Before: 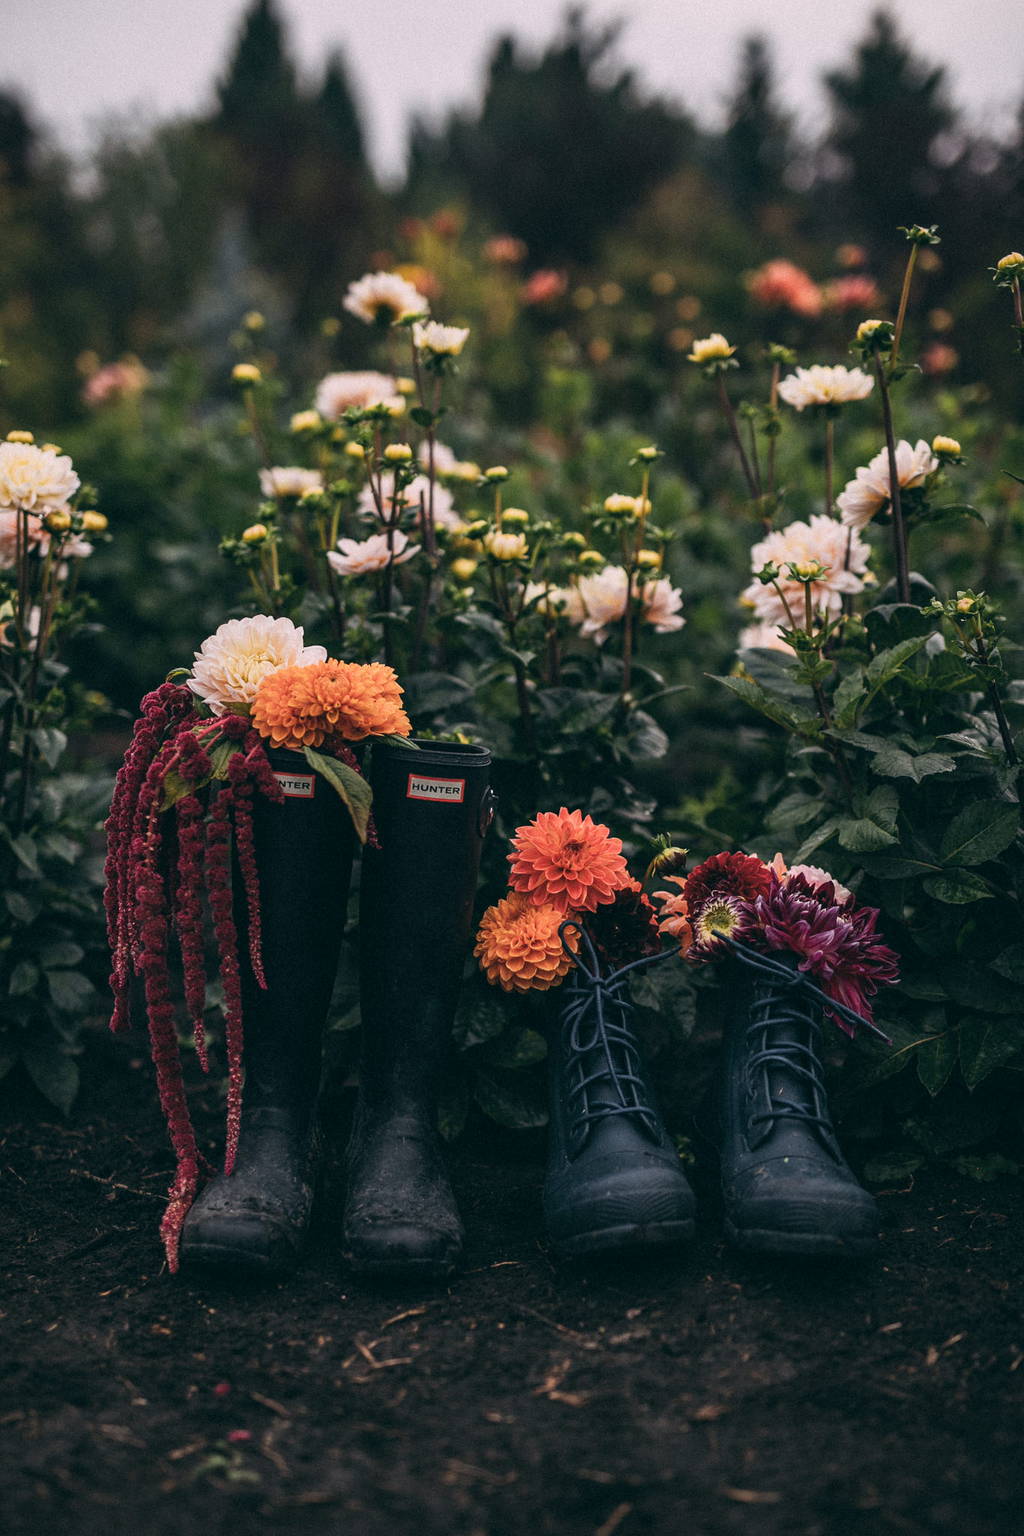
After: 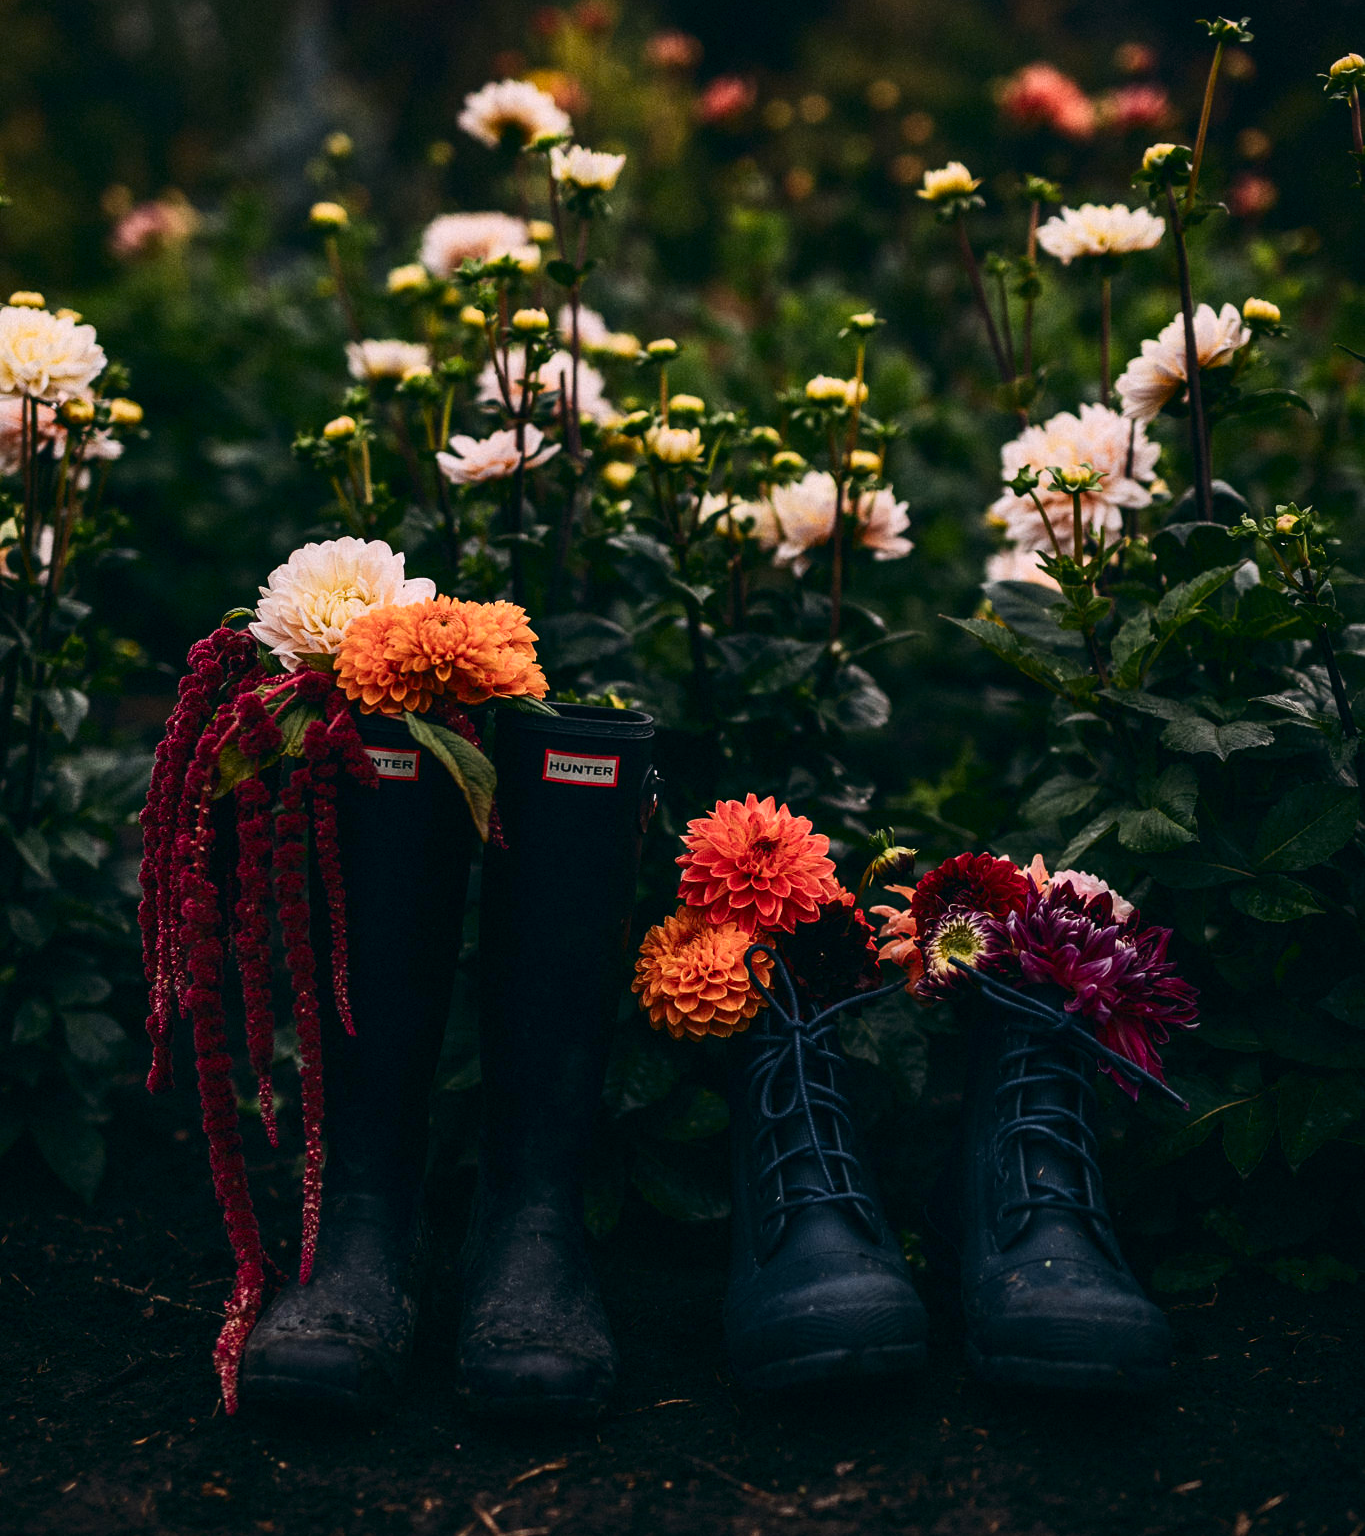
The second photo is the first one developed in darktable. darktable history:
contrast brightness saturation: contrast 0.19, brightness -0.11, saturation 0.21
crop: top 13.819%, bottom 11.169%
